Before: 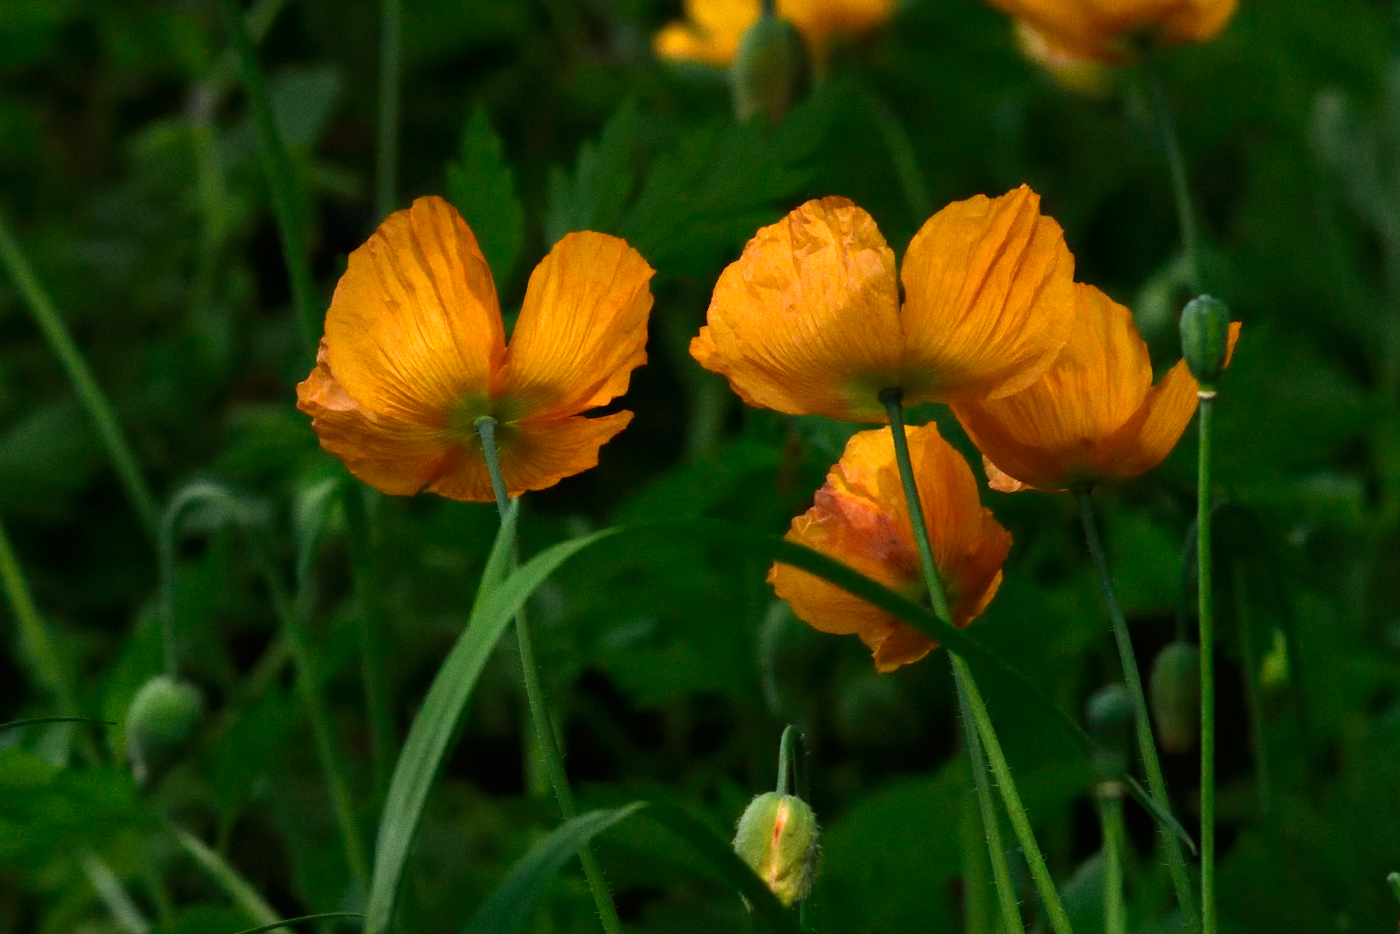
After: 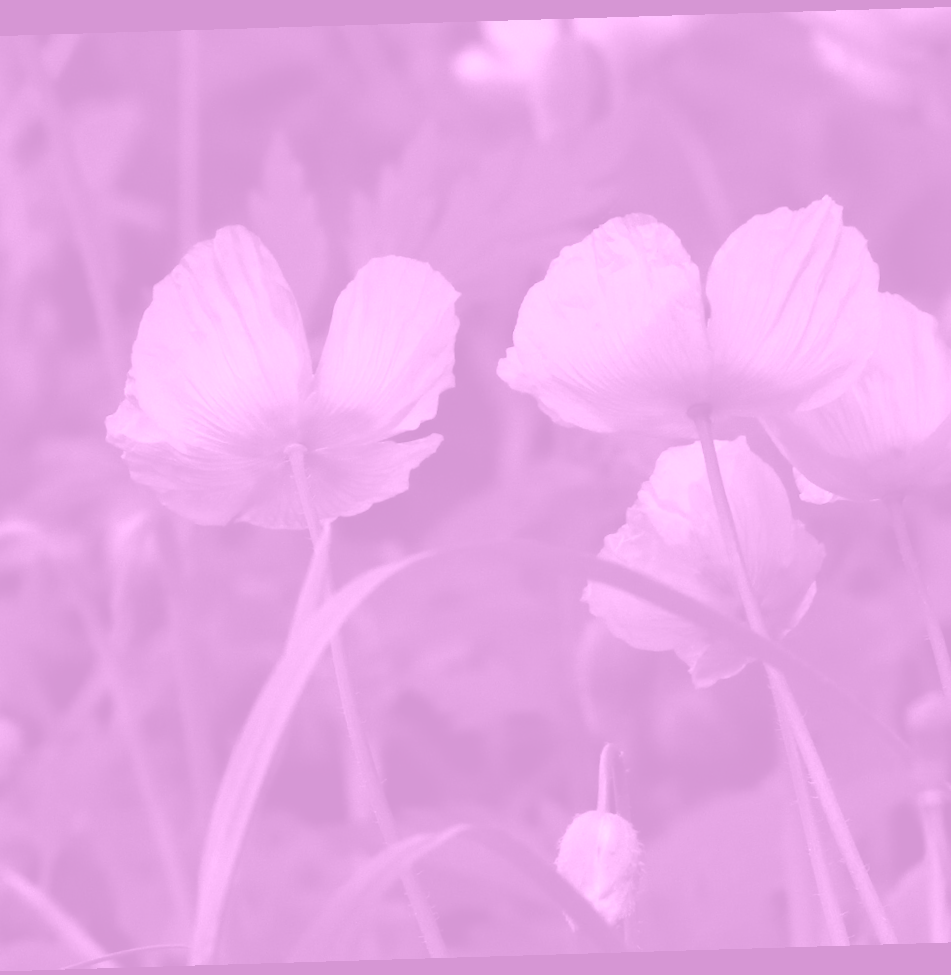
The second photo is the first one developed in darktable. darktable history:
rotate and perspective: rotation -1.75°, automatic cropping off
crop and rotate: left 14.292%, right 19.041%
contrast brightness saturation: contrast -0.11
colorize: hue 331.2°, saturation 75%, source mix 30.28%, lightness 70.52%, version 1
